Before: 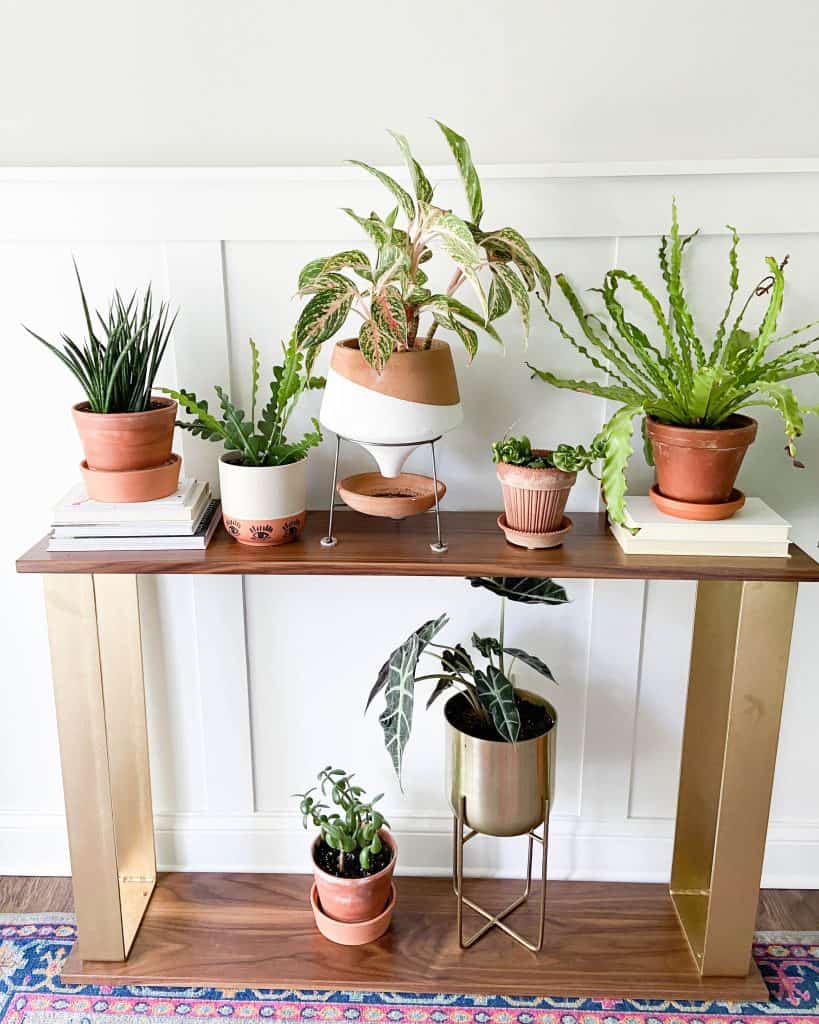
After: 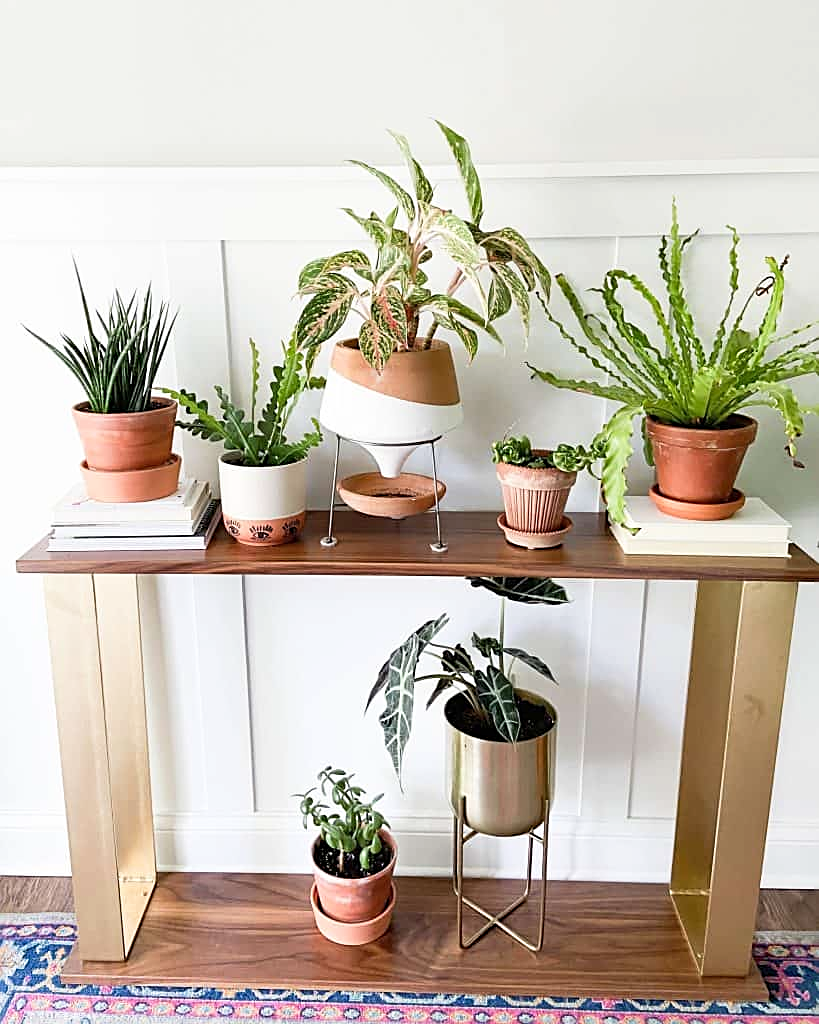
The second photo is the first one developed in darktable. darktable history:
sharpen: on, module defaults
tone curve: curves: ch0 [(0, 0) (0.003, 0.003) (0.011, 0.011) (0.025, 0.026) (0.044, 0.046) (0.069, 0.072) (0.1, 0.103) (0.136, 0.141) (0.177, 0.184) (0.224, 0.233) (0.277, 0.287) (0.335, 0.348) (0.399, 0.414) (0.468, 0.486) (0.543, 0.563) (0.623, 0.647) (0.709, 0.736) (0.801, 0.831) (0.898, 0.92) (1, 1)], preserve colors none
